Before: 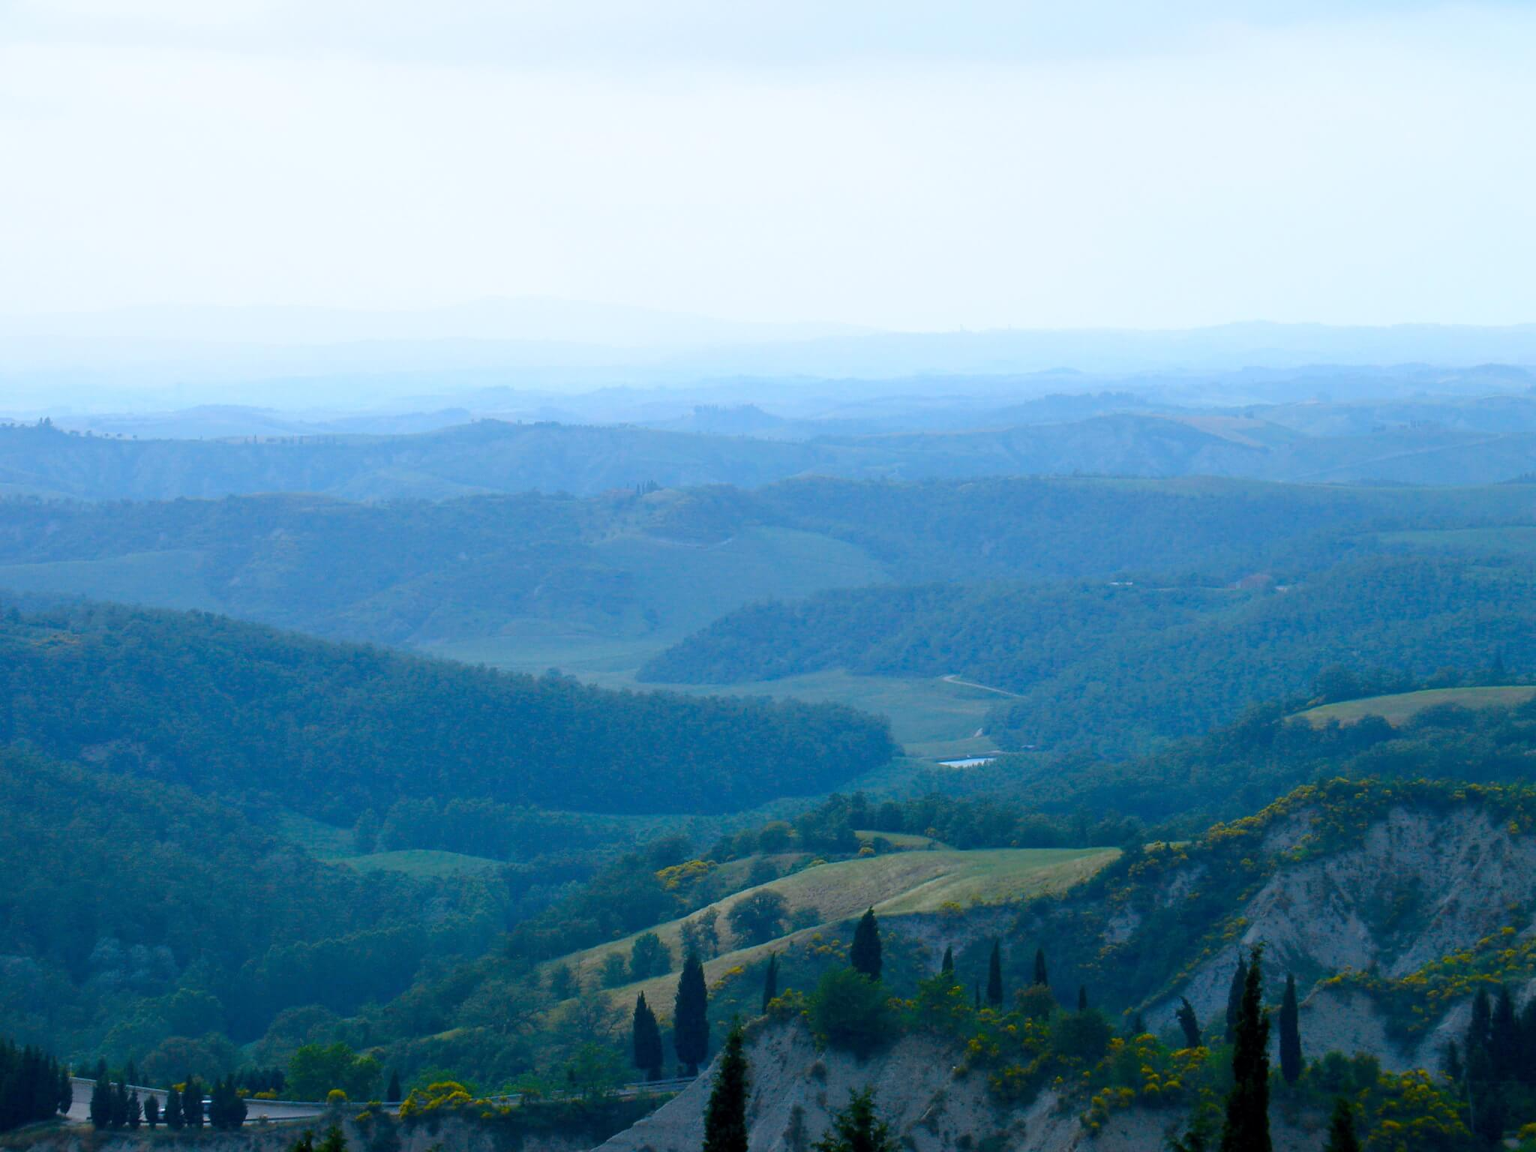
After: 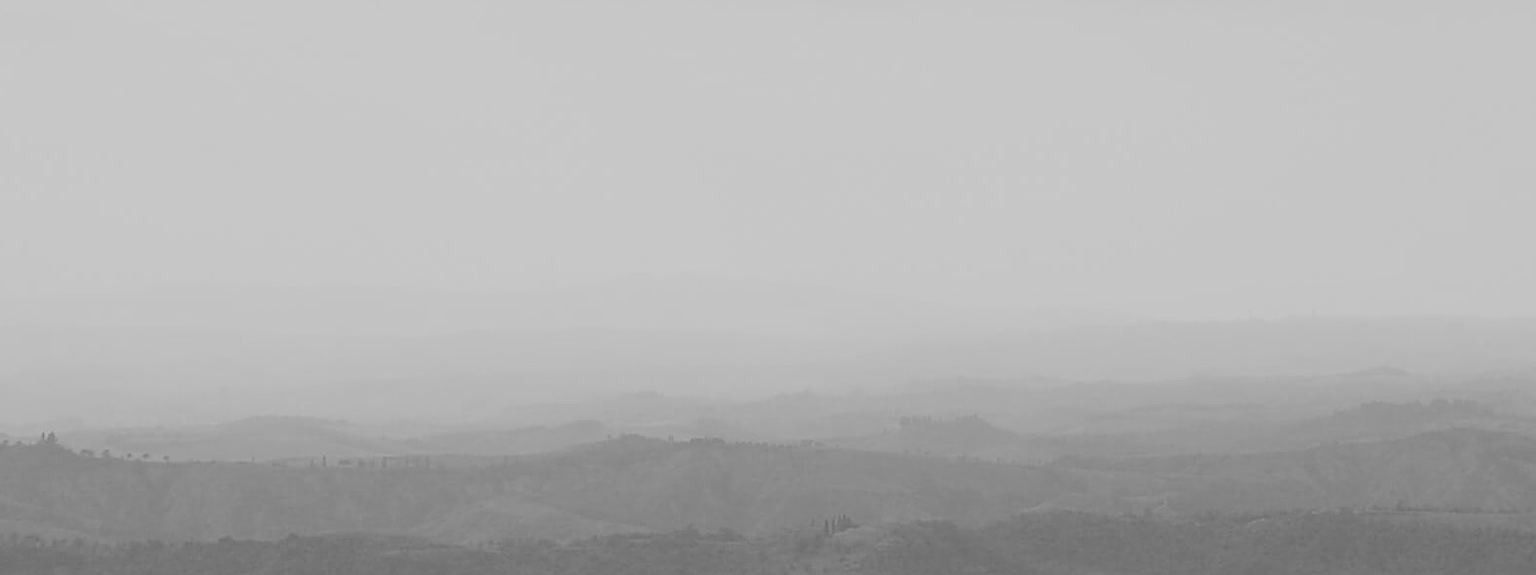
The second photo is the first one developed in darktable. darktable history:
crop: left 0.579%, top 7.627%, right 23.167%, bottom 54.275%
white balance: red 0.931, blue 1.11
haze removal: compatibility mode true, adaptive false
monochrome: a 16.06, b 15.48, size 1
sharpen: amount 0.6
filmic rgb: black relative exposure -7.65 EV, white relative exposure 4.56 EV, hardness 3.61, contrast 1.05
color correction: saturation 0.8
